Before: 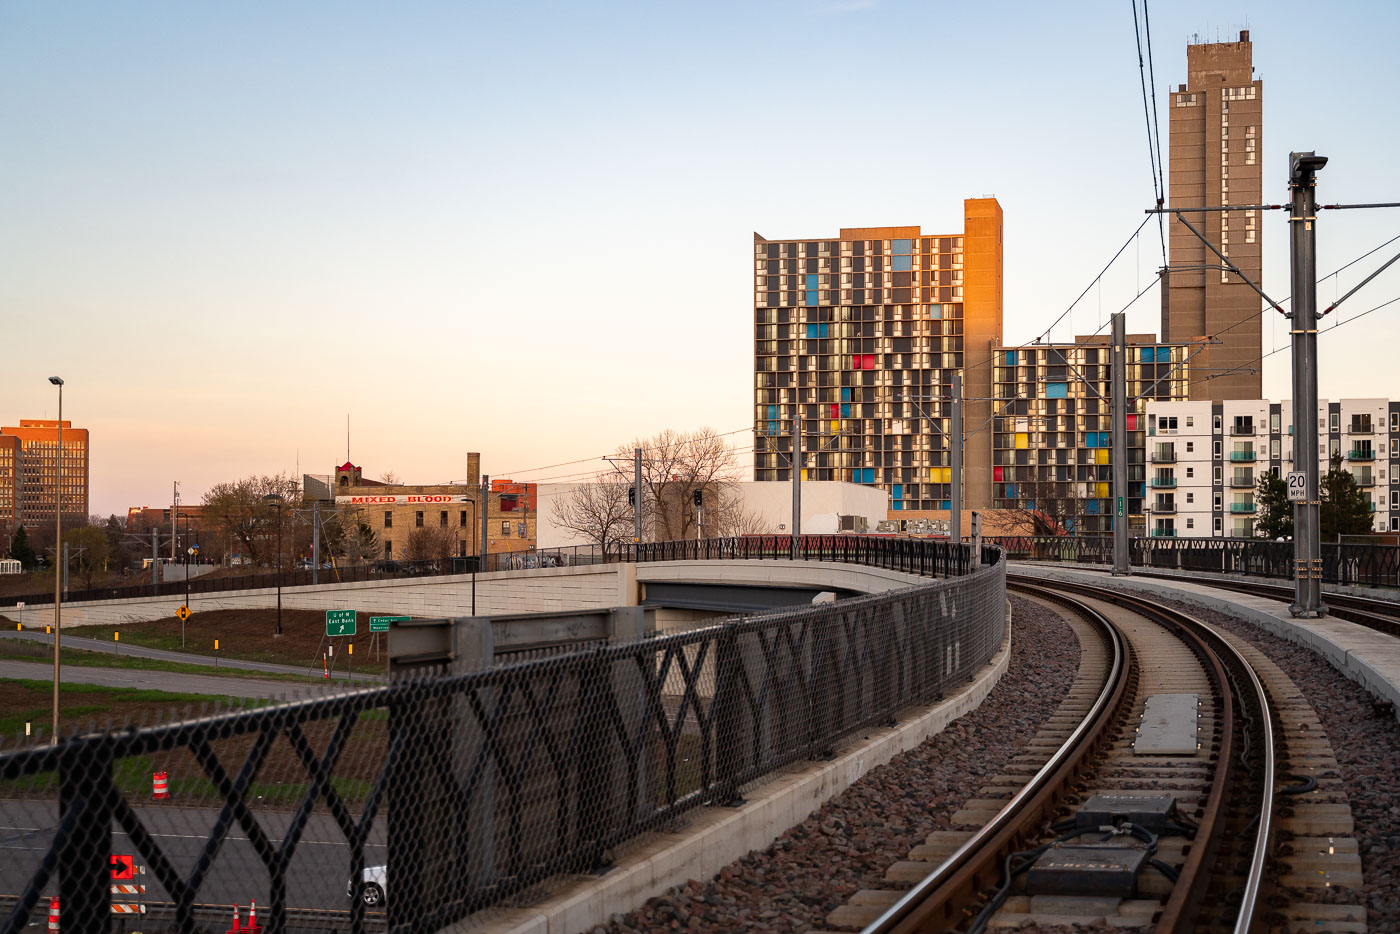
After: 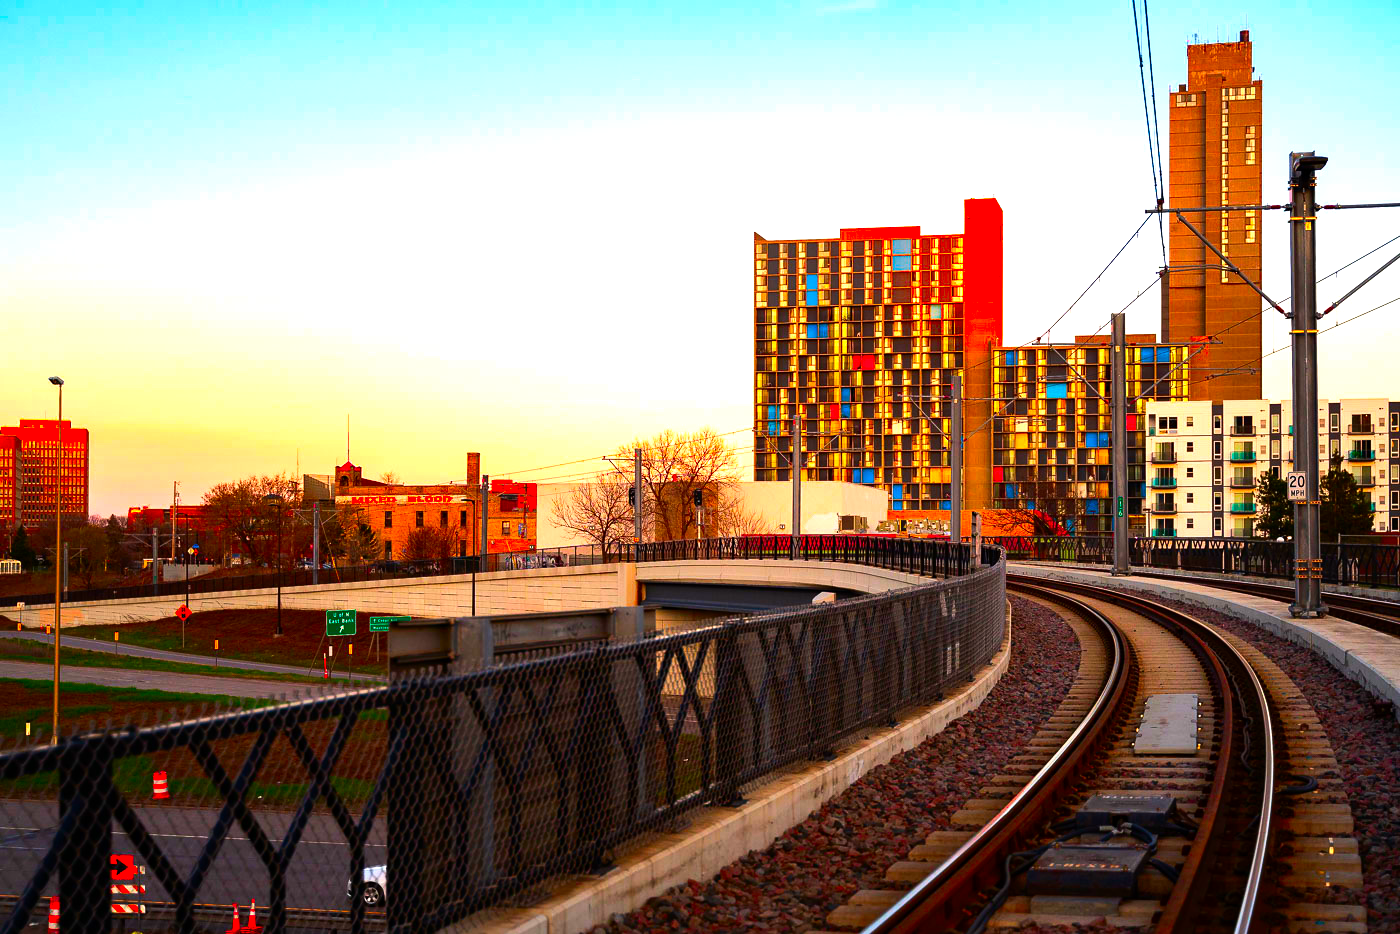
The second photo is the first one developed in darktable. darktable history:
color correction: highlights b* -0.05, saturation 3
tone equalizer: -8 EV -0.788 EV, -7 EV -0.739 EV, -6 EV -0.561 EV, -5 EV -0.371 EV, -3 EV 0.386 EV, -2 EV 0.6 EV, -1 EV 0.693 EV, +0 EV 0.728 EV, edges refinement/feathering 500, mask exposure compensation -1.57 EV, preserve details no
